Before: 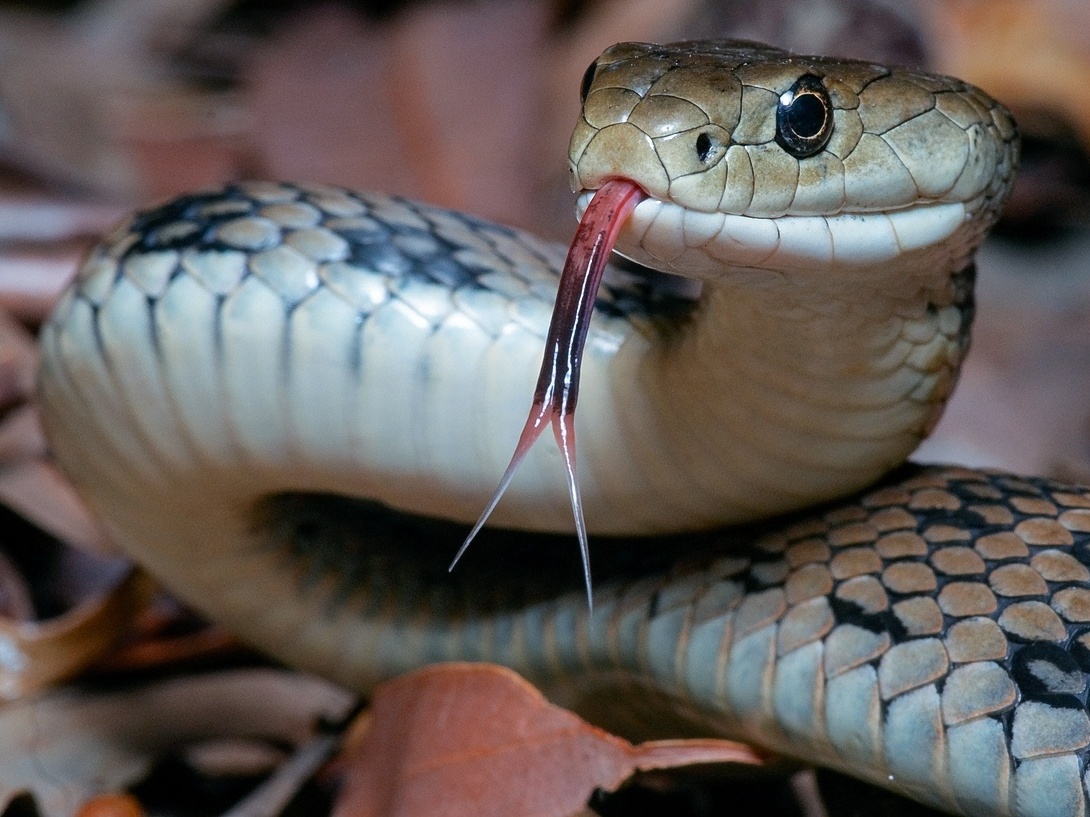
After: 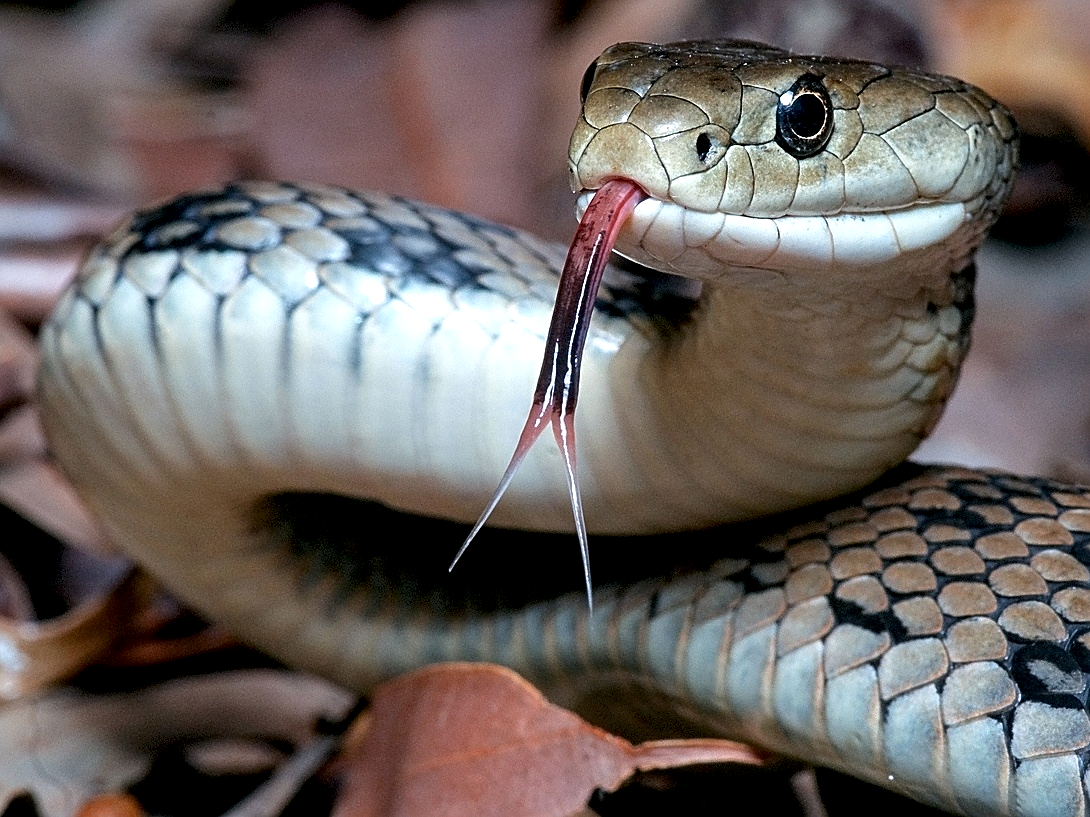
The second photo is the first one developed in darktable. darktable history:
local contrast: highlights 169%, shadows 122%, detail 140%, midtone range 0.258
sharpen: on, module defaults
